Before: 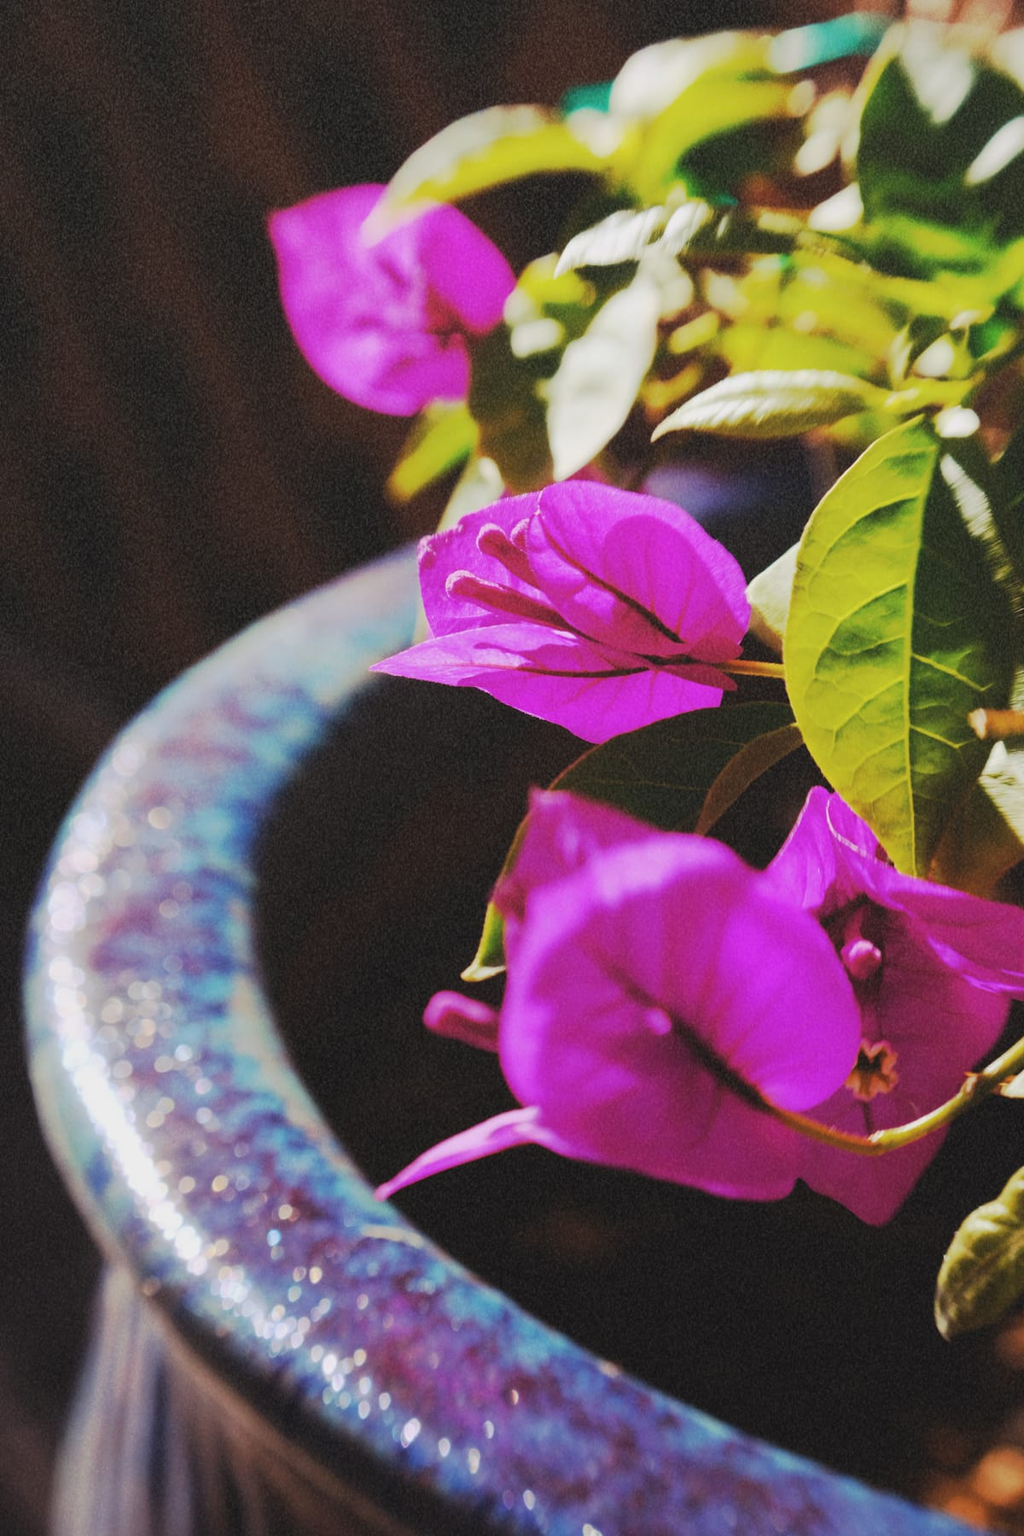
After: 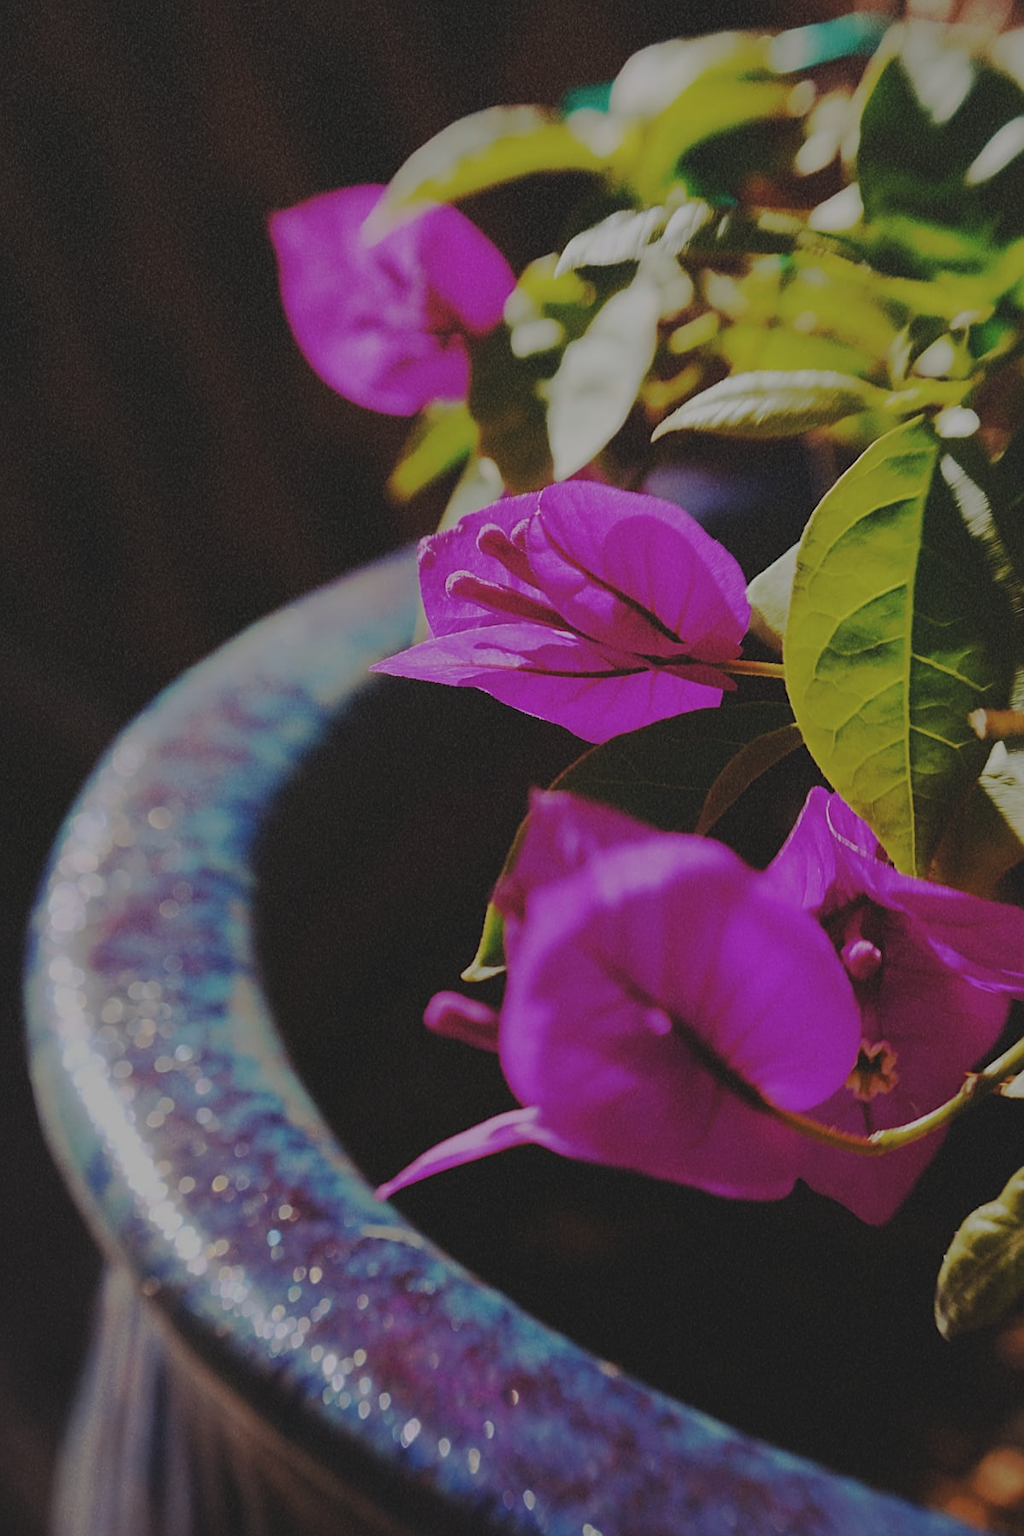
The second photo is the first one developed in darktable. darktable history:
sharpen: on, module defaults
exposure: black level correction -0.016, exposure -1.024 EV, compensate exposure bias true, compensate highlight preservation false
